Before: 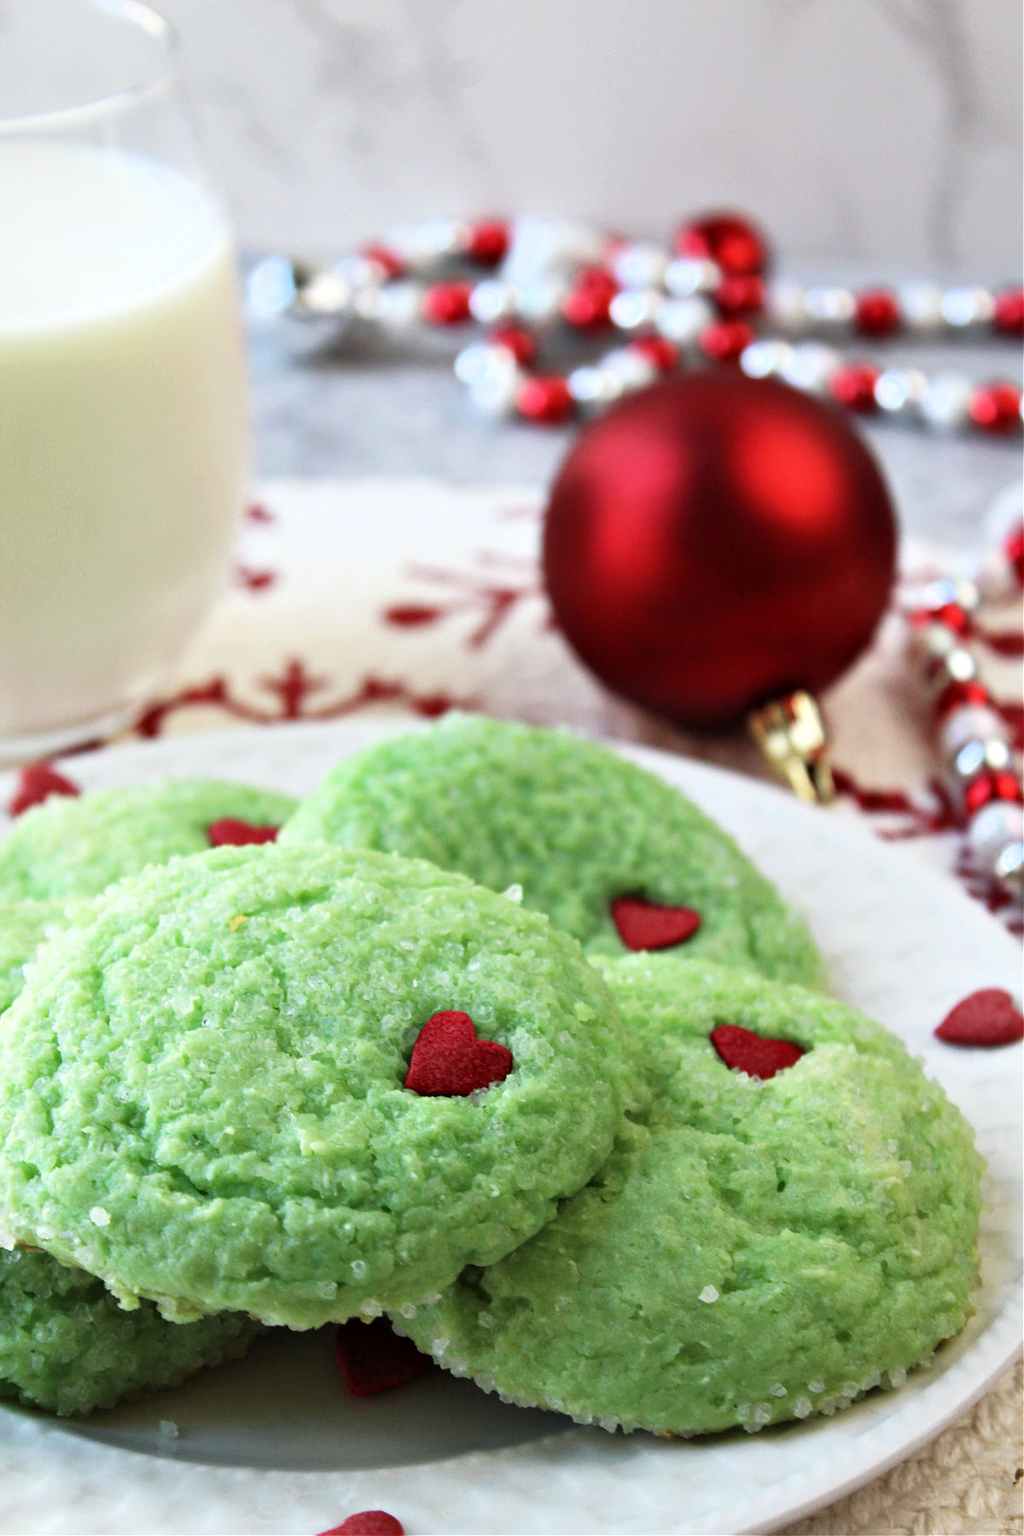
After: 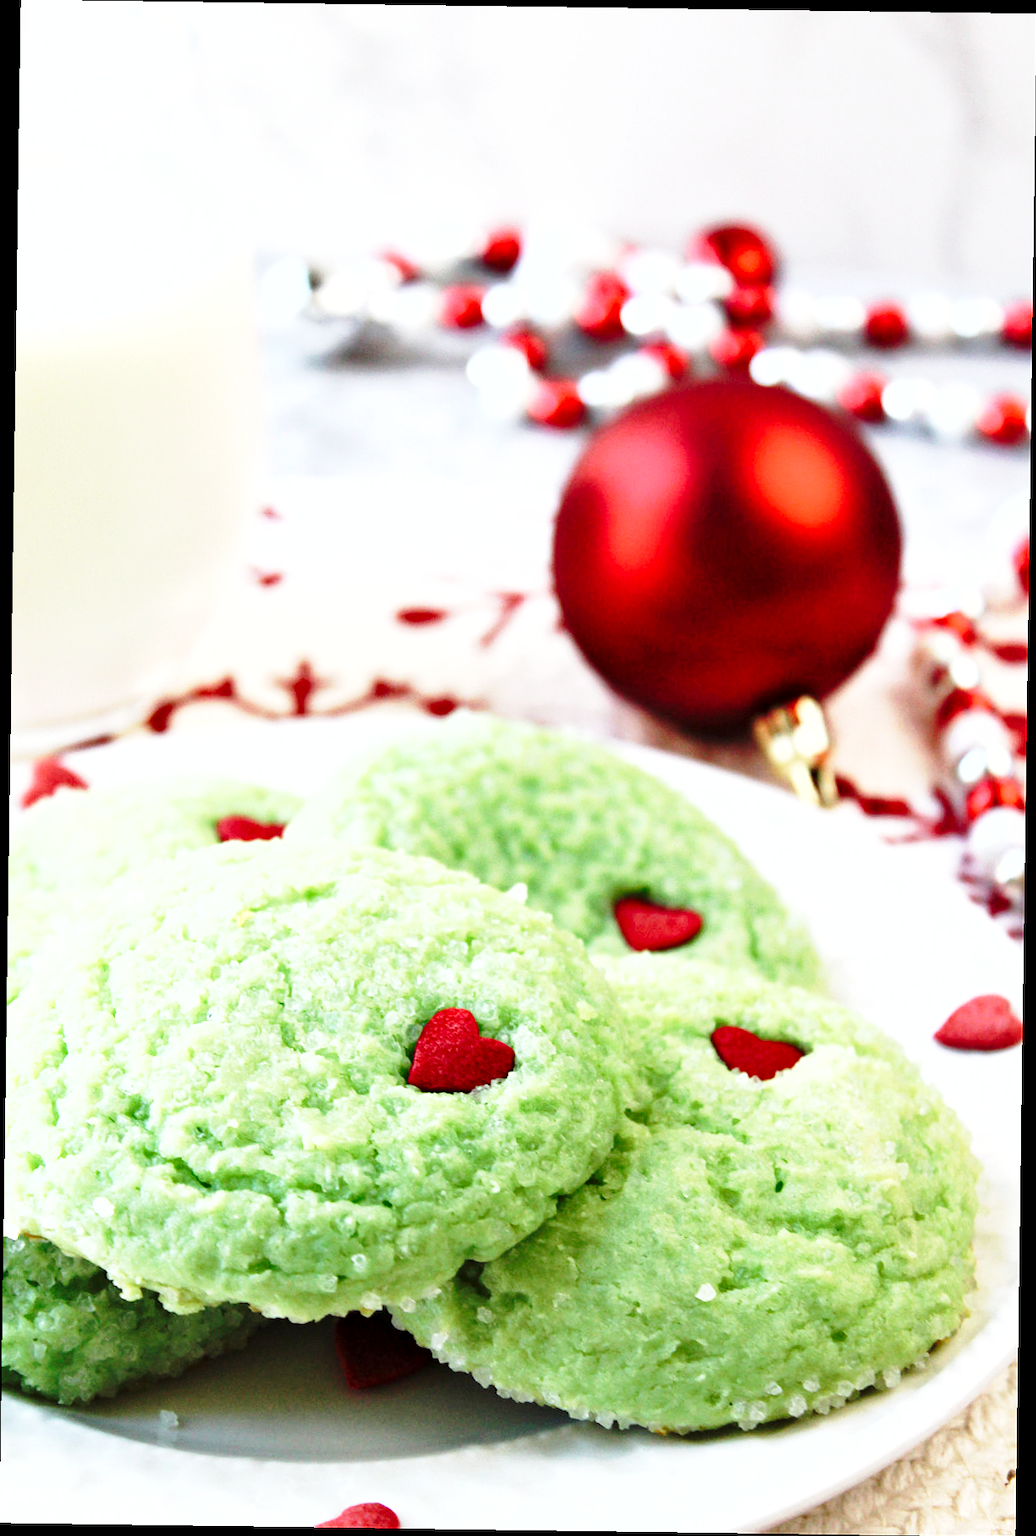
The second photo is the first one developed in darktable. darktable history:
base curve: curves: ch0 [(0, 0) (0.028, 0.03) (0.121, 0.232) (0.46, 0.748) (0.859, 0.968) (1, 1)], preserve colors none
rotate and perspective: rotation 0.8°, automatic cropping off
shadows and highlights: radius 125.46, shadows 30.51, highlights -30.51, low approximation 0.01, soften with gaussian
white balance: emerald 1
exposure: black level correction 0.001, exposure 0.5 EV, compensate exposure bias true, compensate highlight preservation false
